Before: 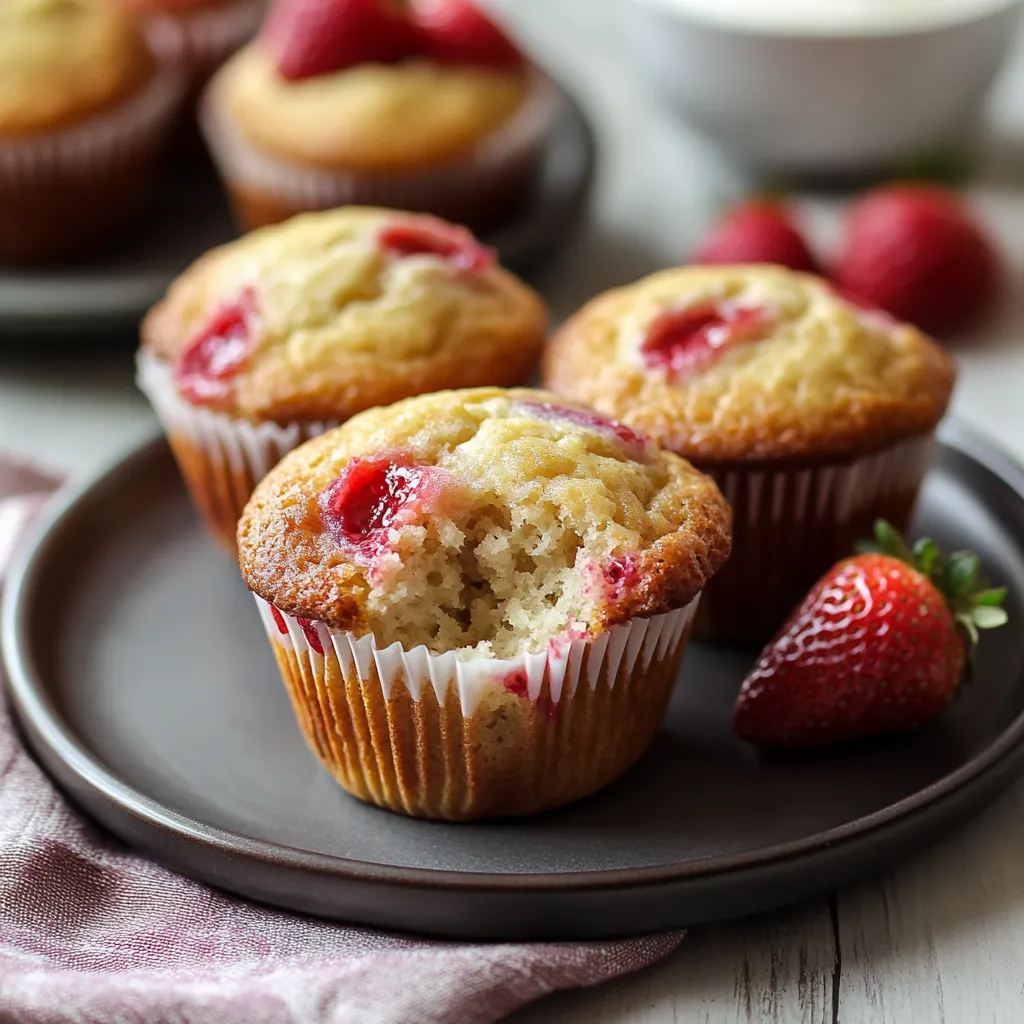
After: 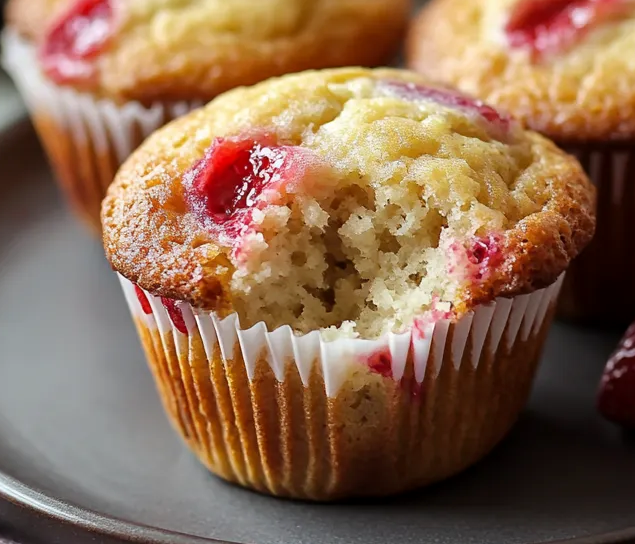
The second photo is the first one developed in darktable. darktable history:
crop: left 13.312%, top 31.28%, right 24.627%, bottom 15.582%
exposure: black level correction 0.001, compensate highlight preservation false
